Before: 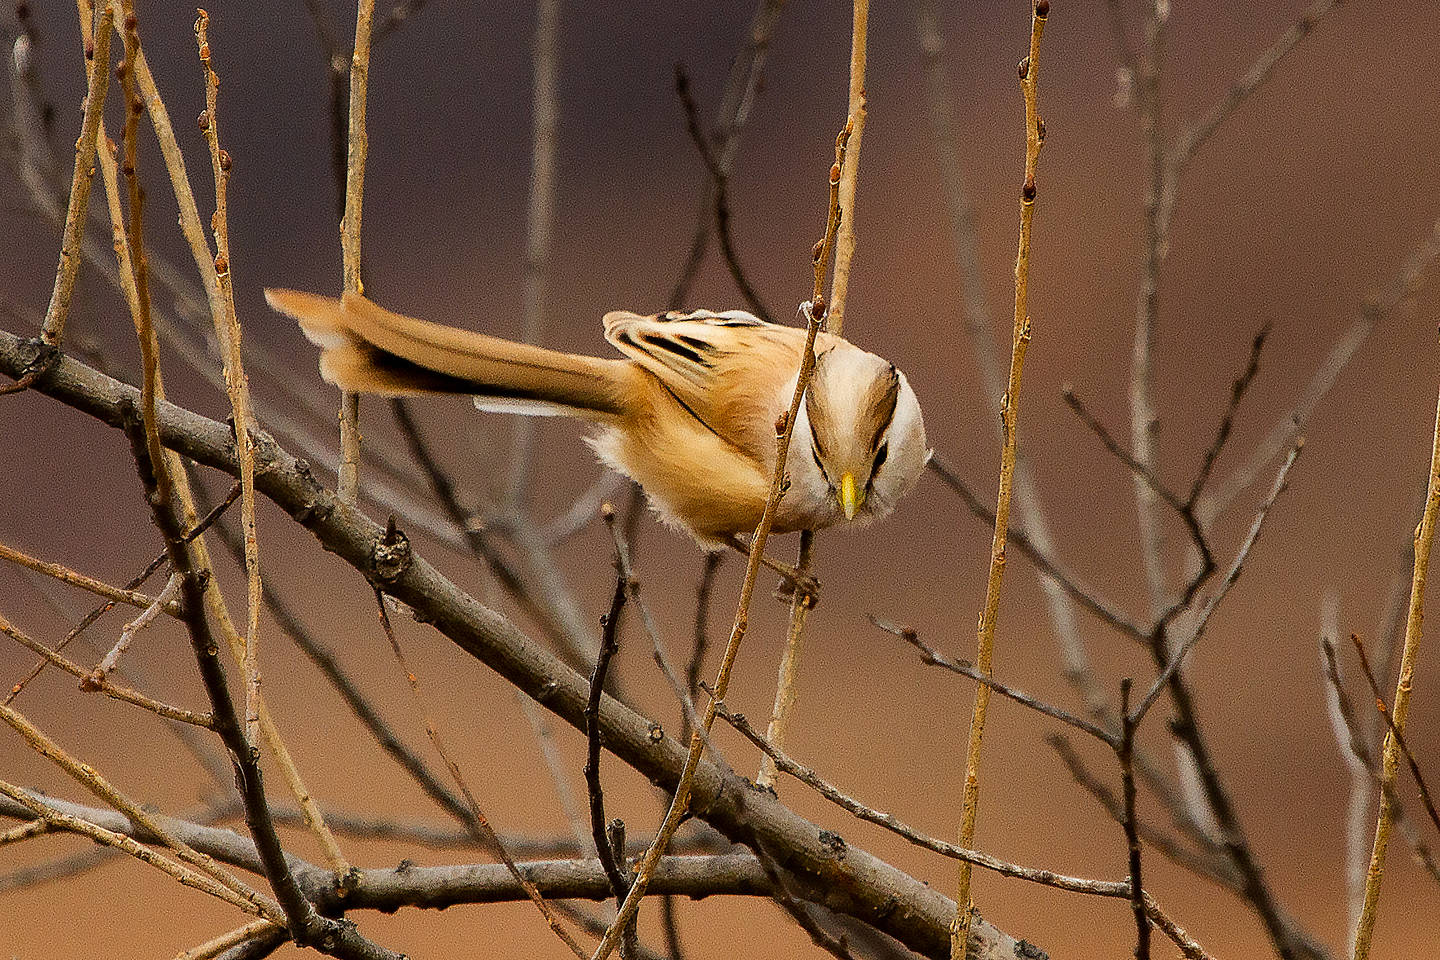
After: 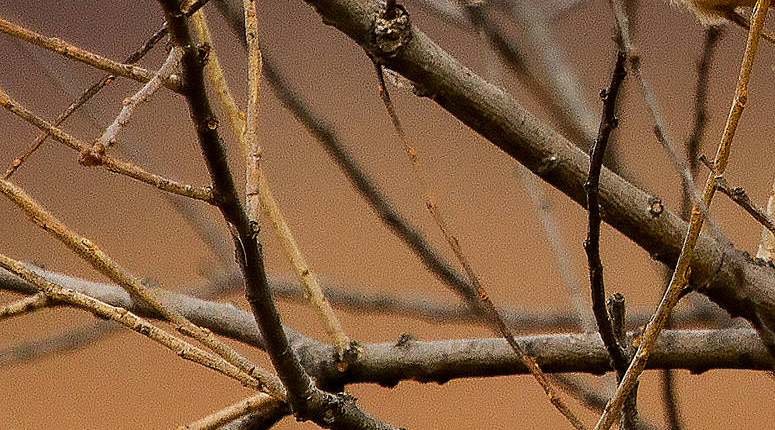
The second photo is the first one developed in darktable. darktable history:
crop and rotate: top 54.885%, right 46.176%, bottom 0.225%
